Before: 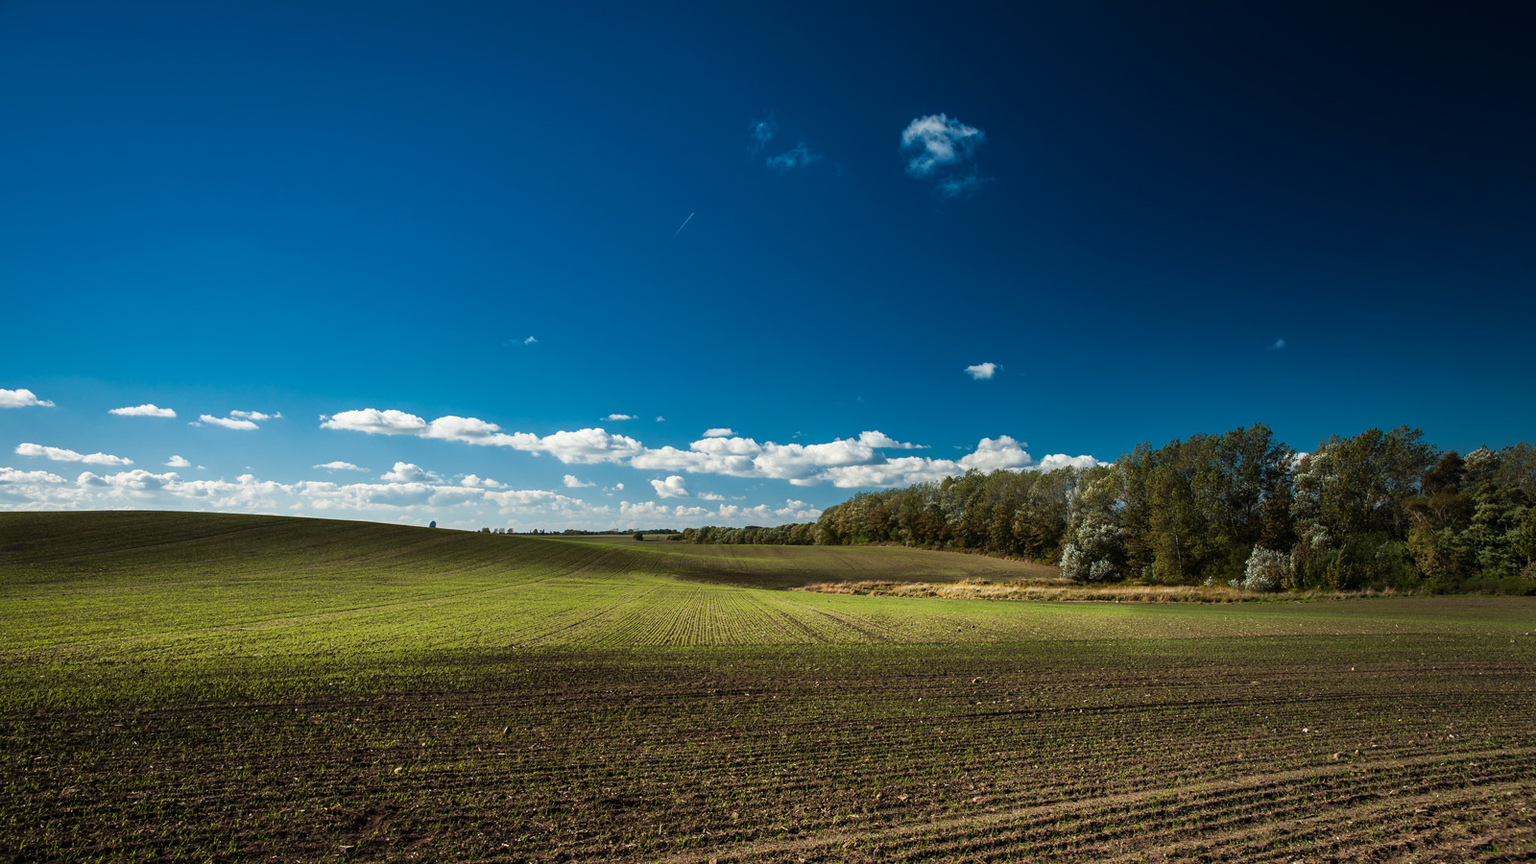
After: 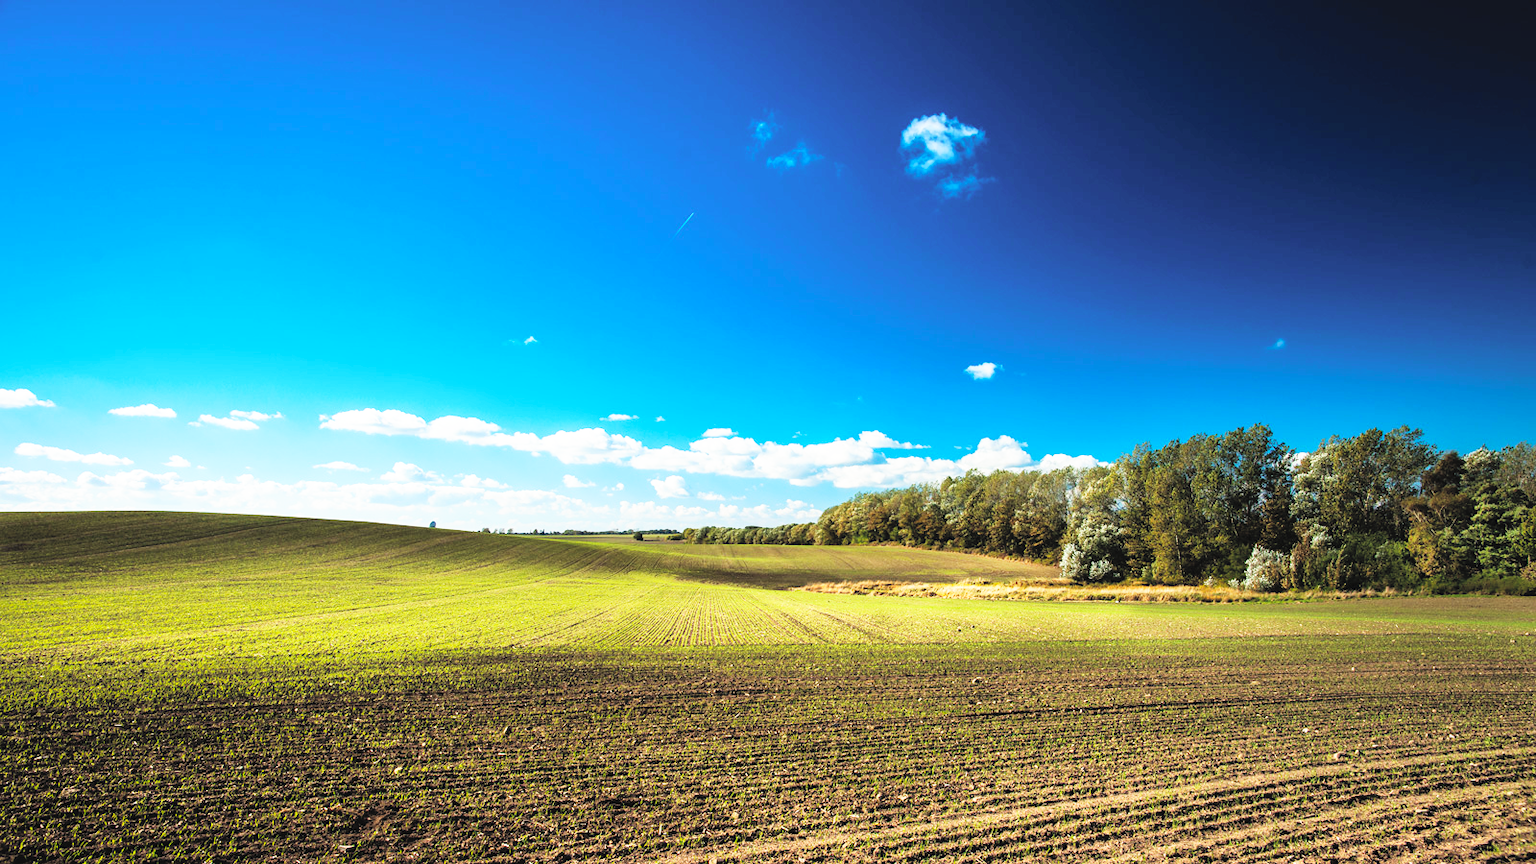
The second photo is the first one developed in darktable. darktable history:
base curve: curves: ch0 [(0, 0) (0.007, 0.004) (0.027, 0.03) (0.046, 0.07) (0.207, 0.54) (0.442, 0.872) (0.673, 0.972) (1, 1)], preserve colors none
contrast brightness saturation: brightness 0.288
